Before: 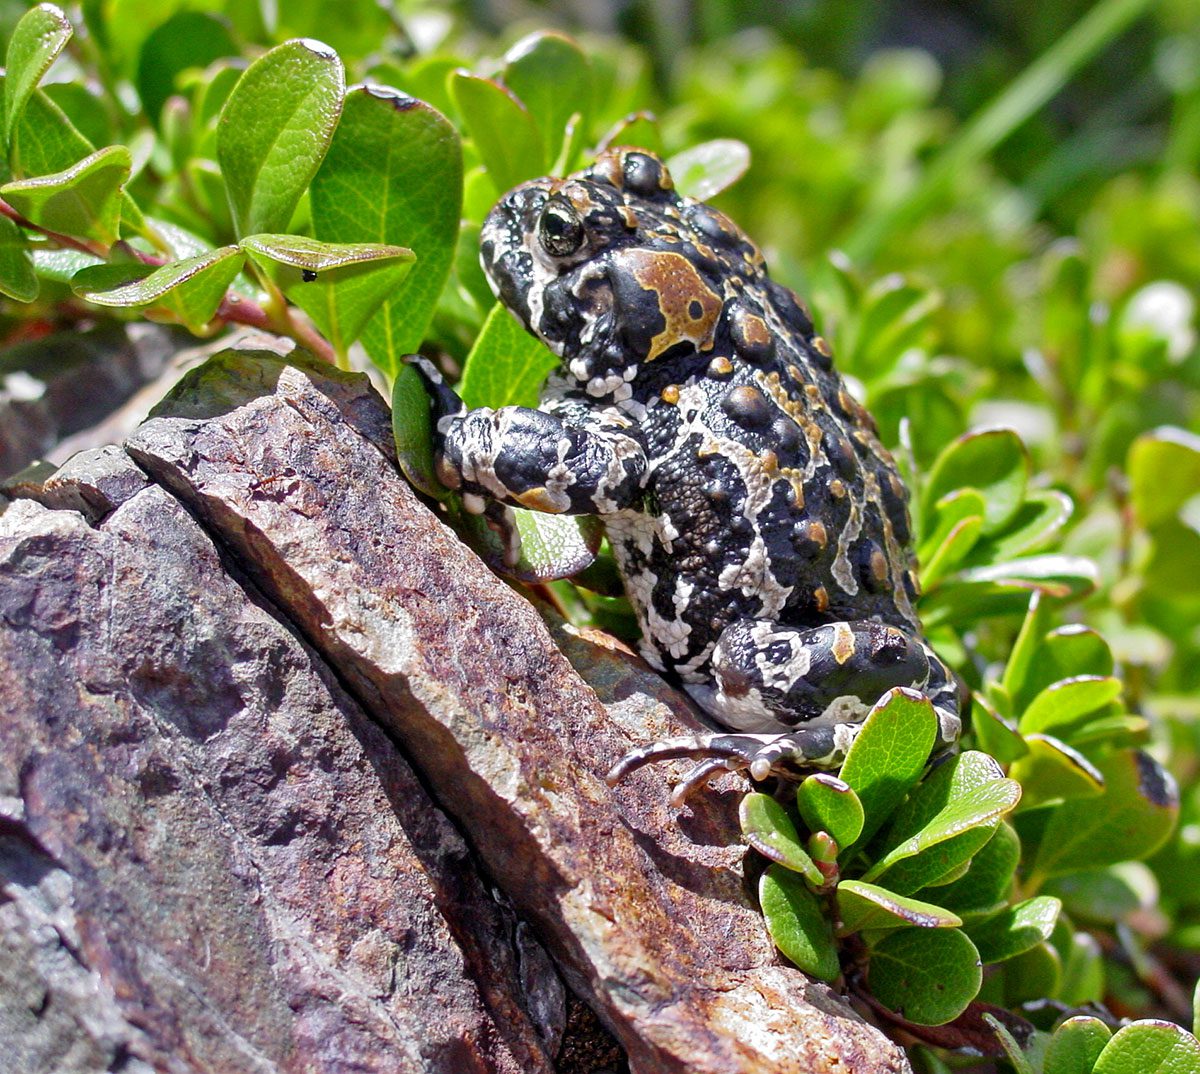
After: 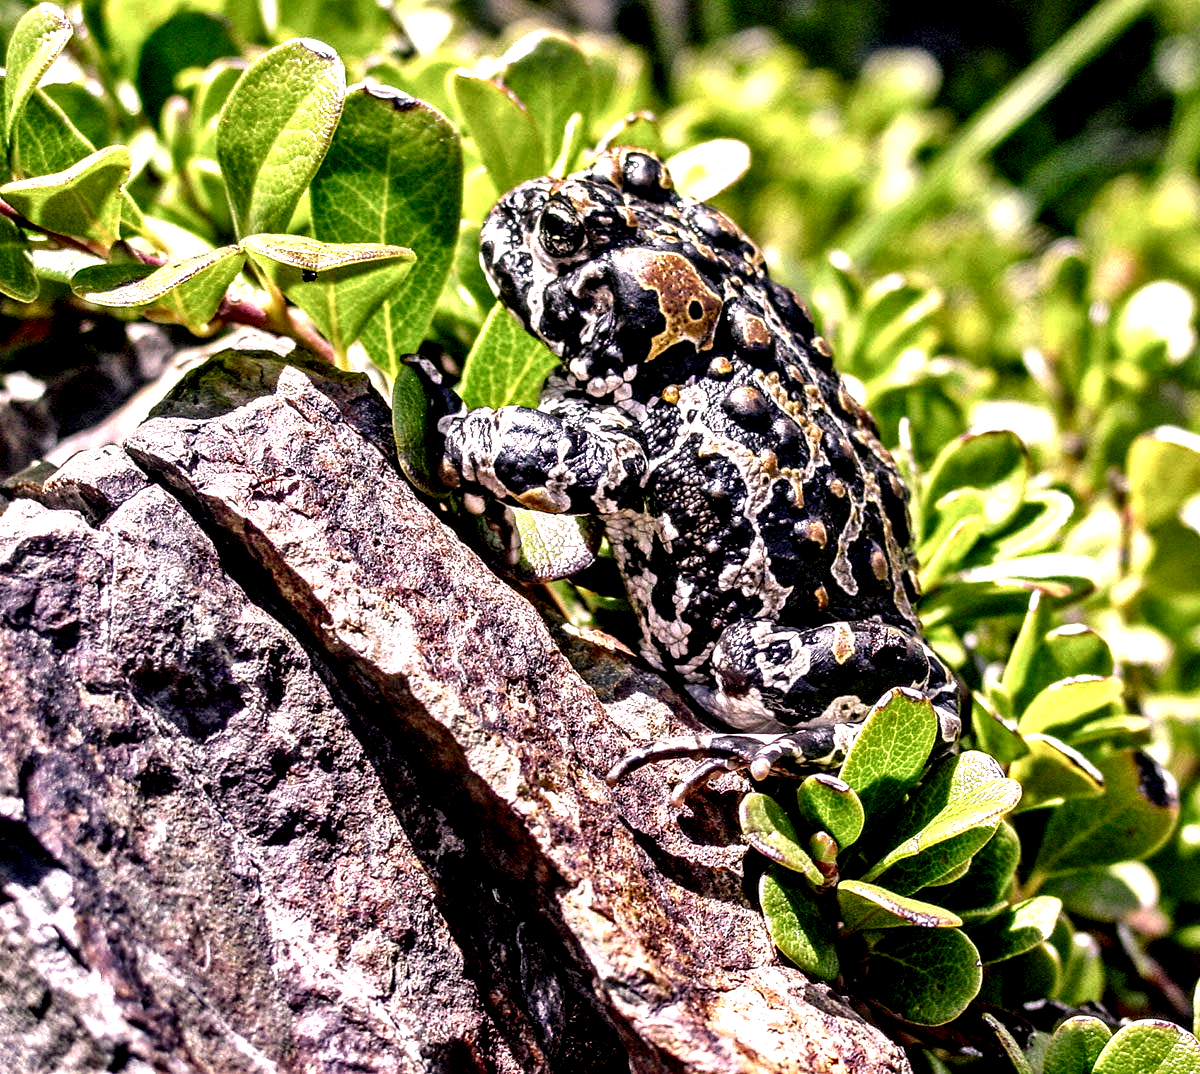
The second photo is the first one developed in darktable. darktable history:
color correction: highlights a* 12.85, highlights b* 5.61
local contrast: highlights 118%, shadows 43%, detail 294%
